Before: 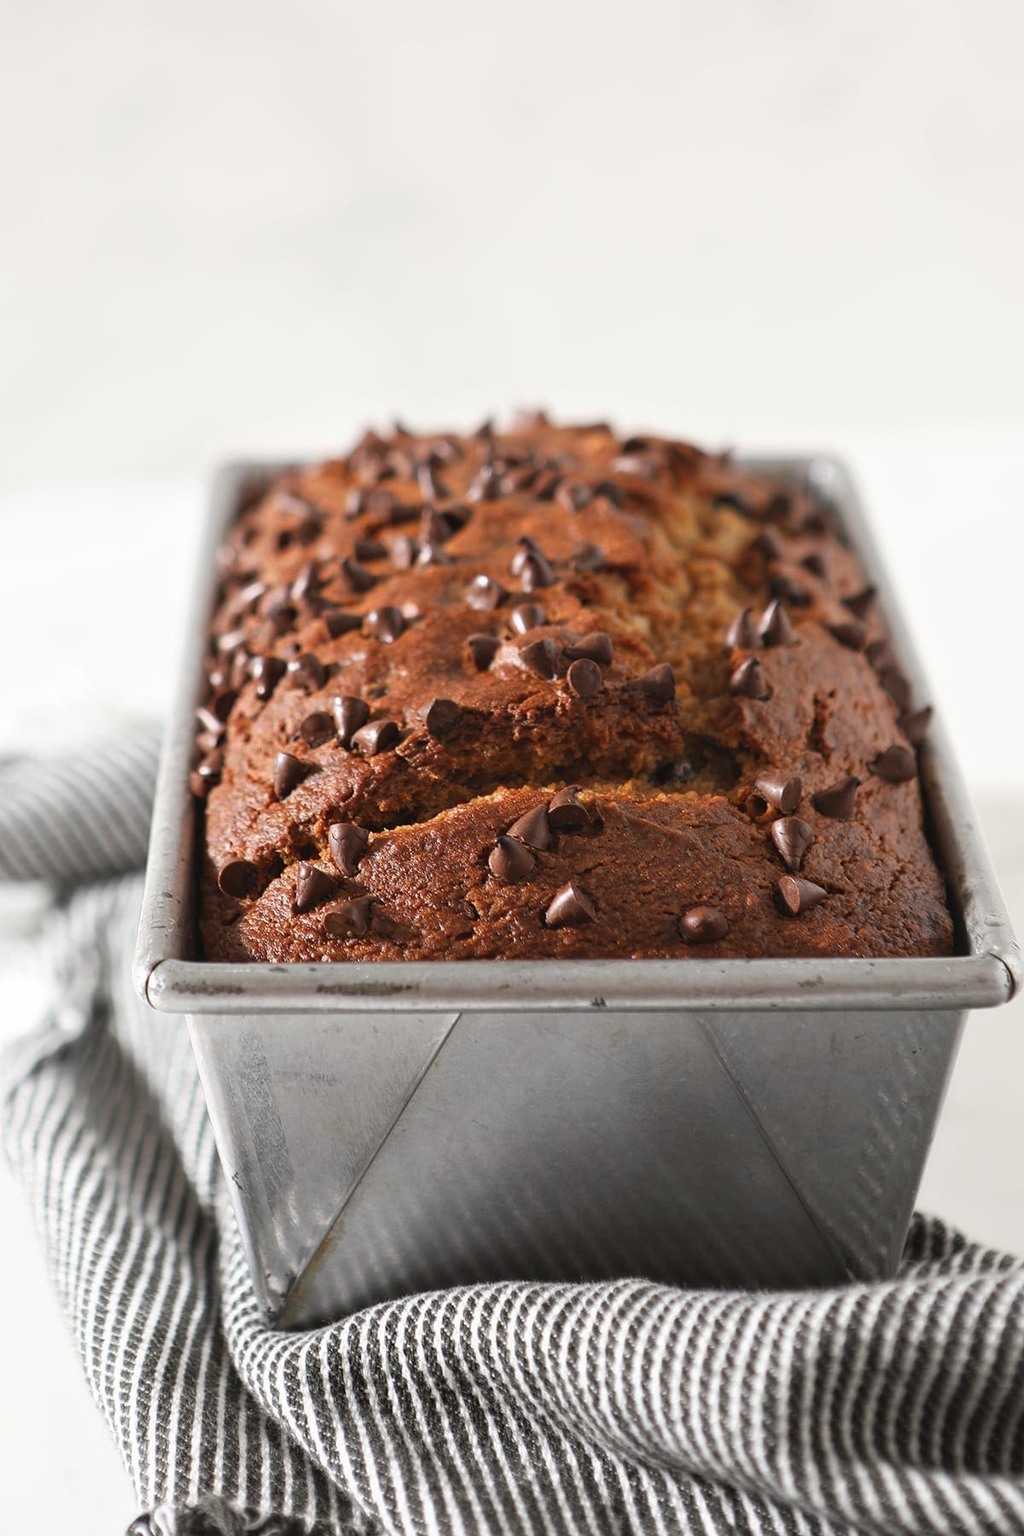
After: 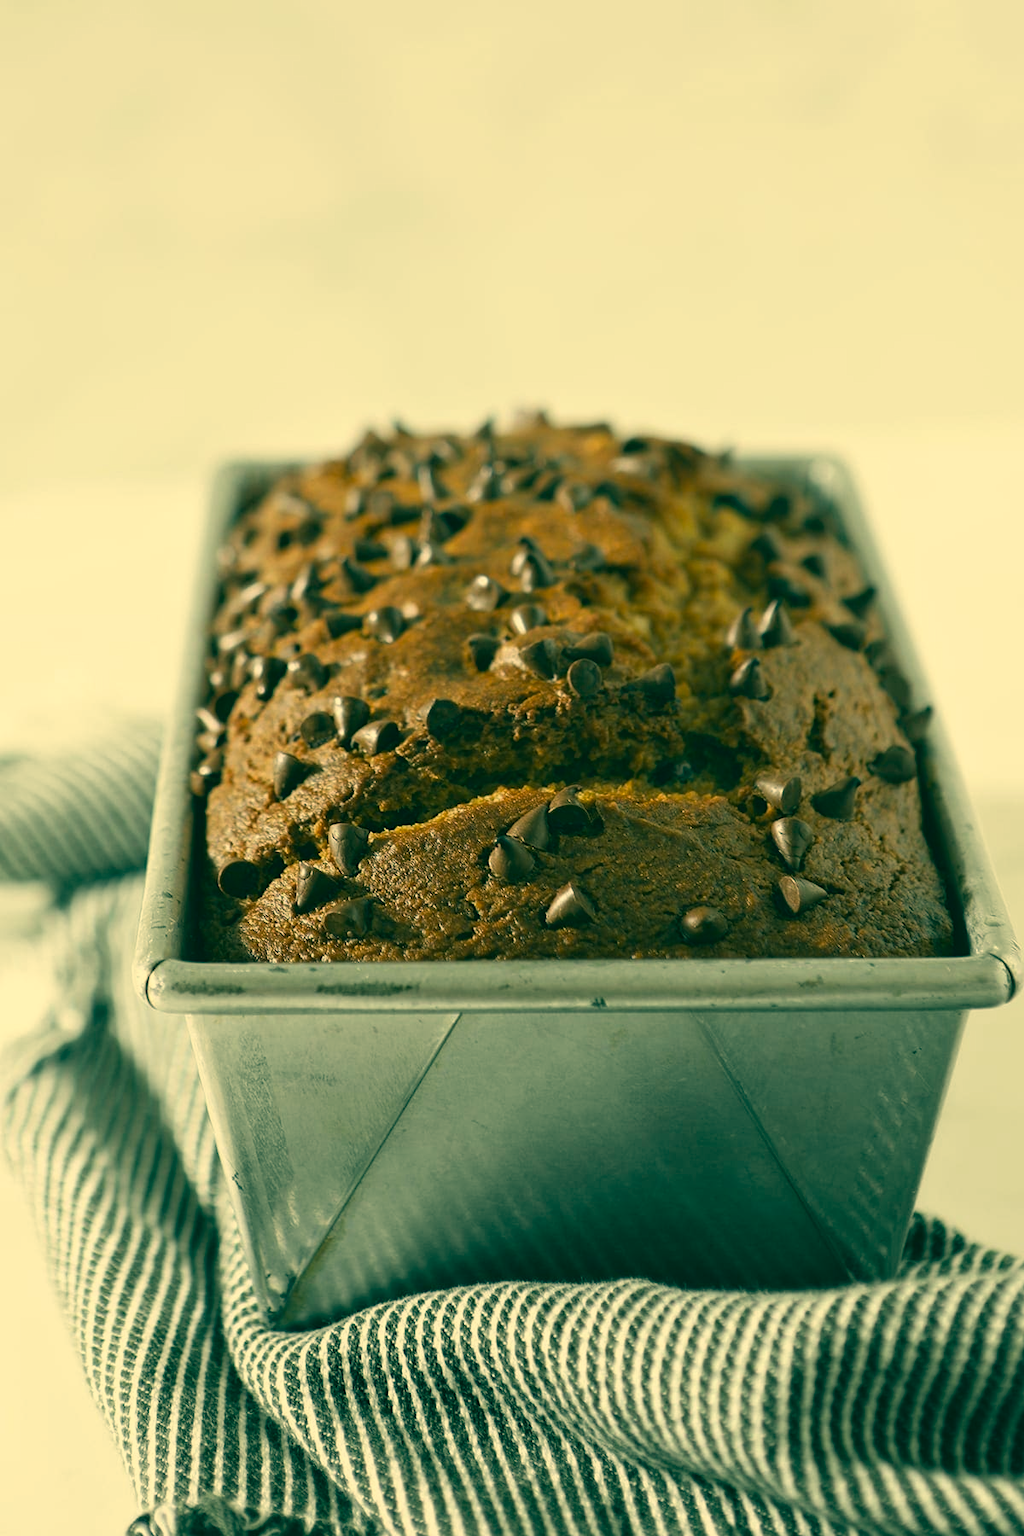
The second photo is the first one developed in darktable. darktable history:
exposure: black level correction 0.001, exposure -0.125 EV, compensate exposure bias true, compensate highlight preservation false
color correction: highlights a* 1.83, highlights b* 34.02, shadows a* -36.68, shadows b* -5.48
